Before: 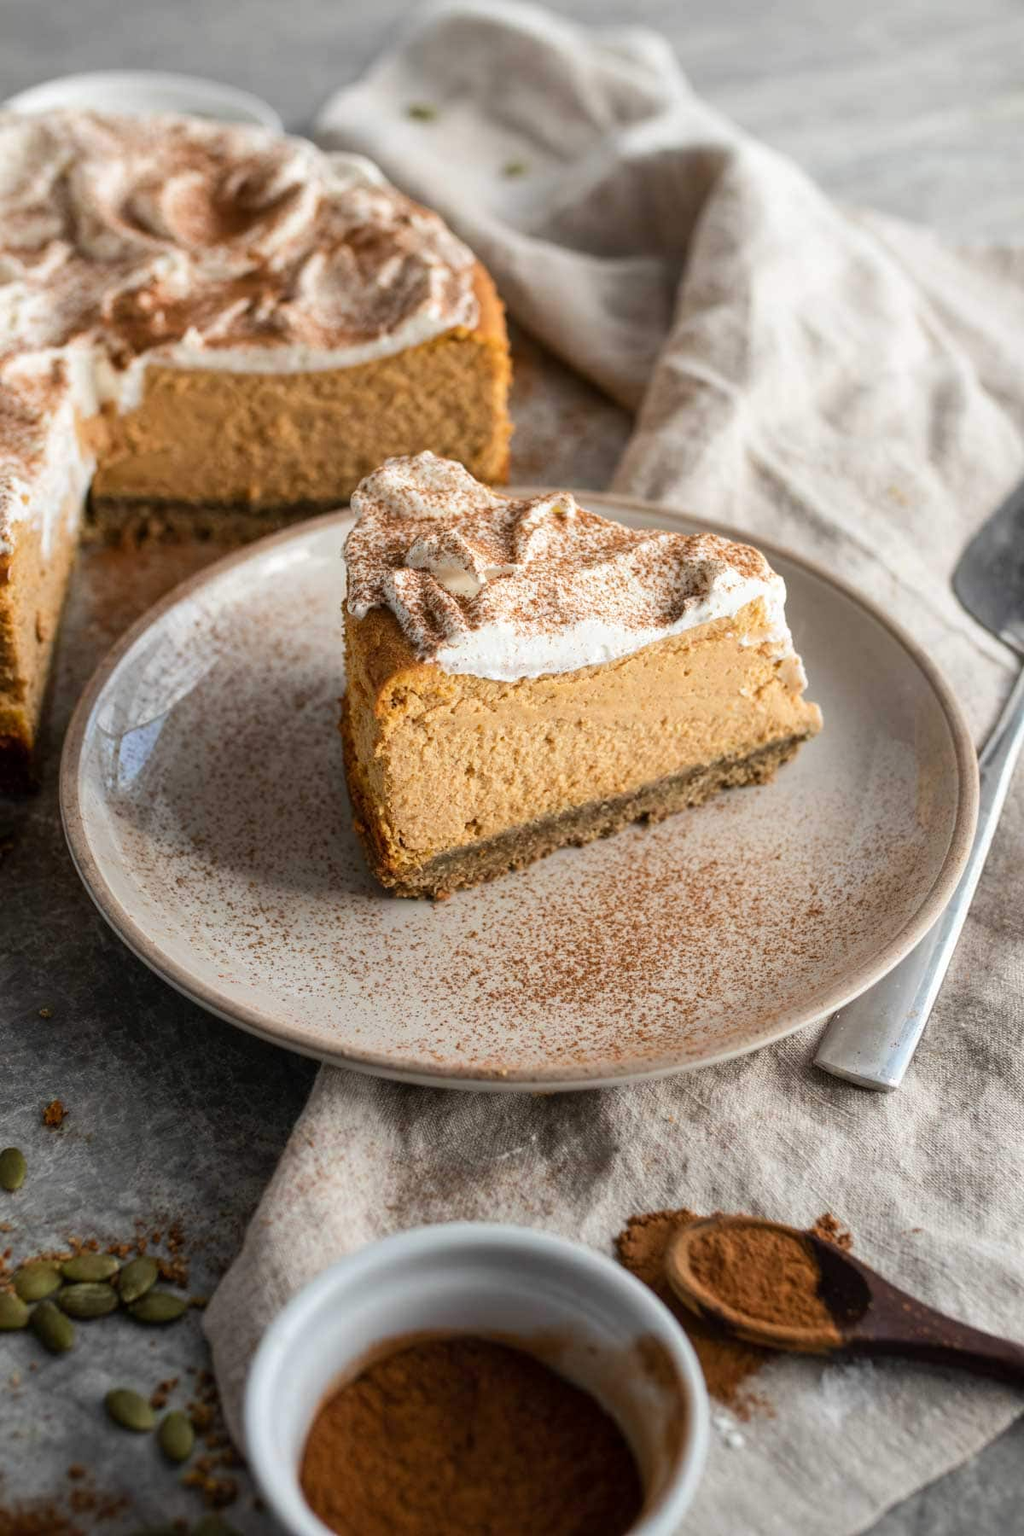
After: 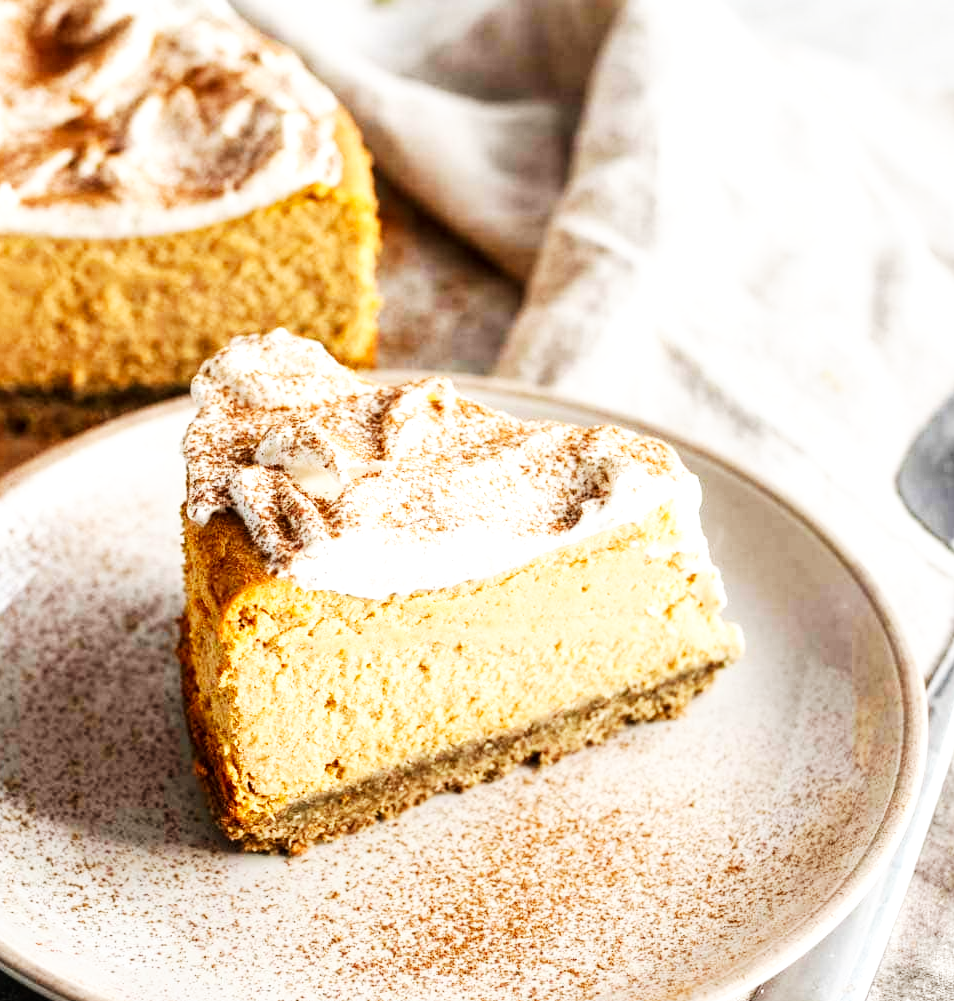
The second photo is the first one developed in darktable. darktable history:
local contrast: highlights 102%, shadows 98%, detail 120%, midtone range 0.2
crop: left 18.402%, top 11.117%, right 2.086%, bottom 33.254%
base curve: curves: ch0 [(0, 0) (0.007, 0.004) (0.027, 0.03) (0.046, 0.07) (0.207, 0.54) (0.442, 0.872) (0.673, 0.972) (1, 1)], preserve colors none
